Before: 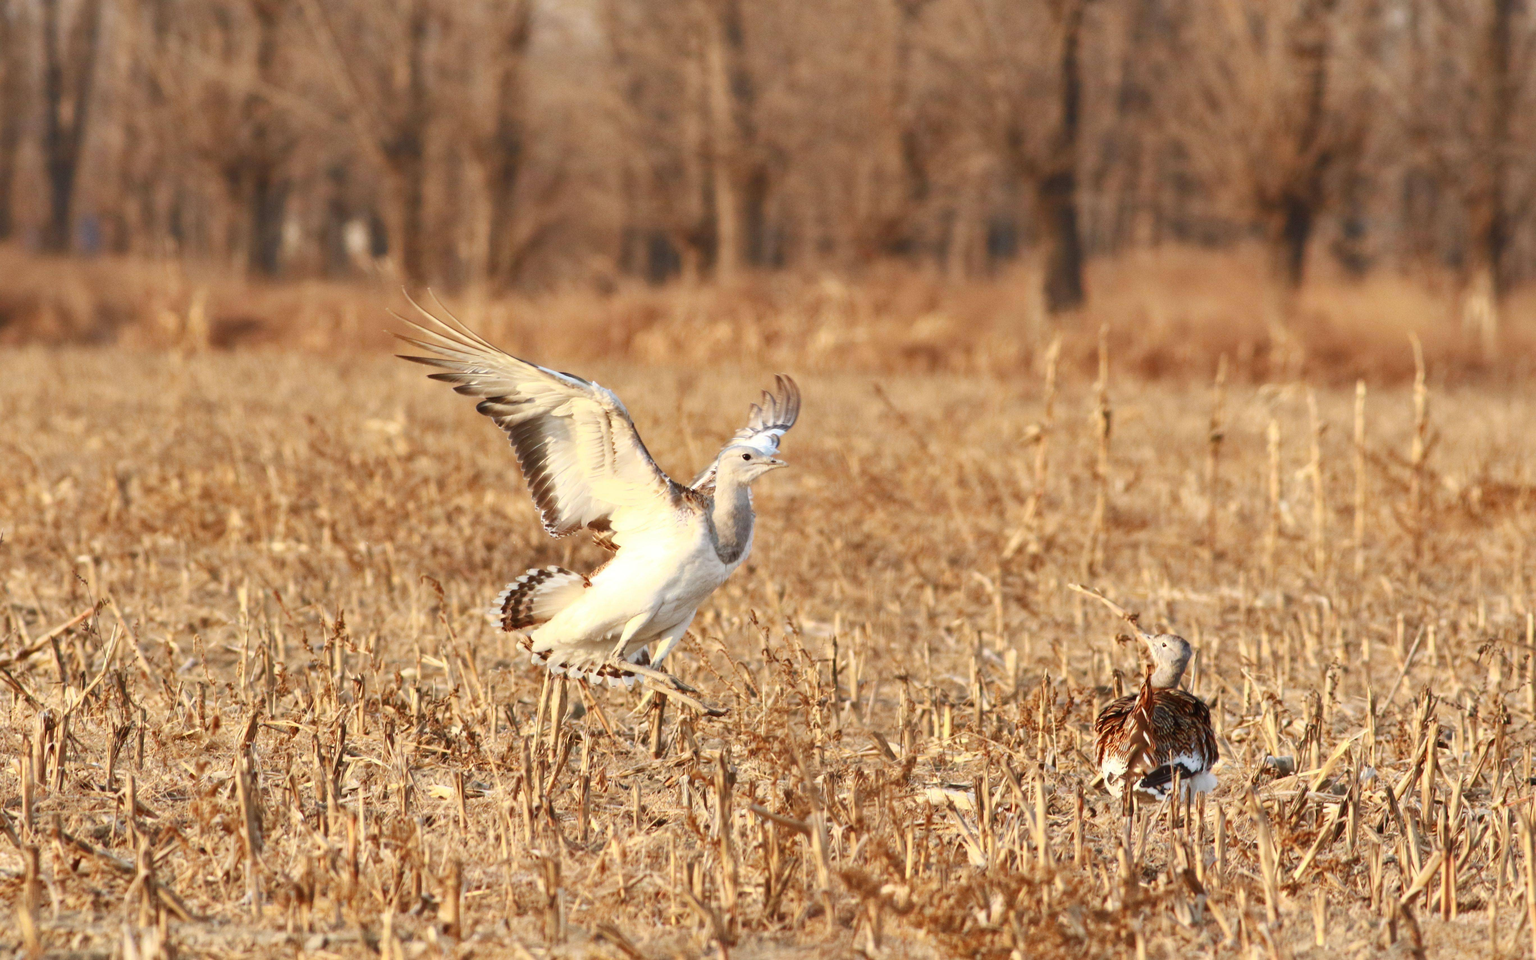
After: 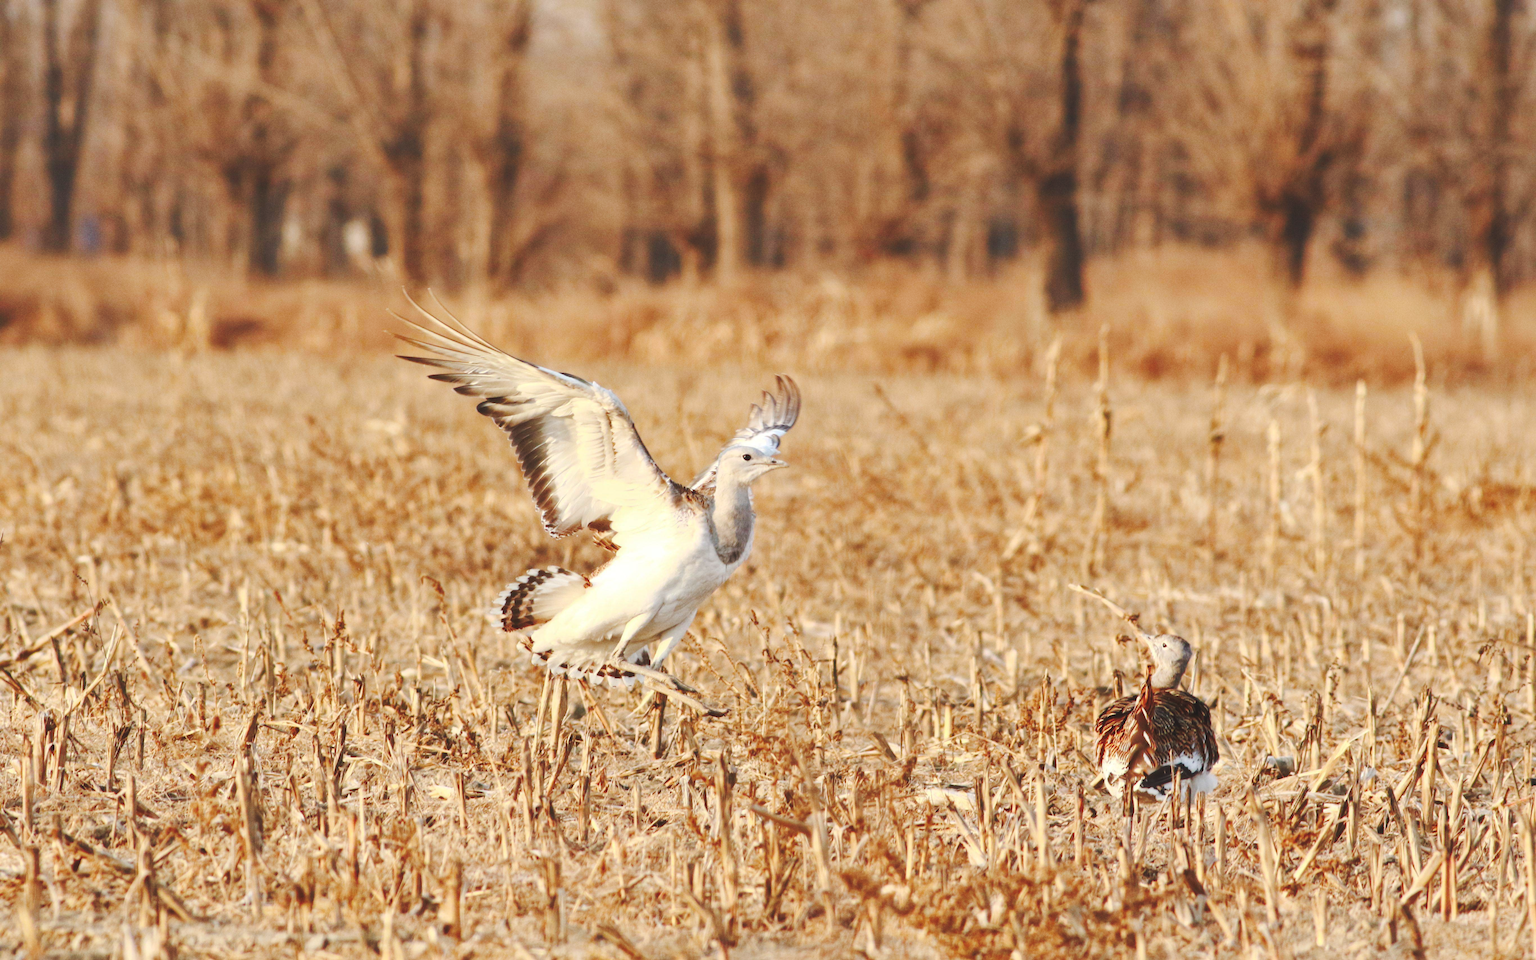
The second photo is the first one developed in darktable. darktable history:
tone curve: curves: ch0 [(0, 0) (0.003, 0.1) (0.011, 0.101) (0.025, 0.11) (0.044, 0.126) (0.069, 0.14) (0.1, 0.158) (0.136, 0.18) (0.177, 0.206) (0.224, 0.243) (0.277, 0.293) (0.335, 0.36) (0.399, 0.446) (0.468, 0.537) (0.543, 0.618) (0.623, 0.694) (0.709, 0.763) (0.801, 0.836) (0.898, 0.908) (1, 1)], preserve colors none
local contrast: mode bilateral grid, contrast 10, coarseness 25, detail 115%, midtone range 0.2
